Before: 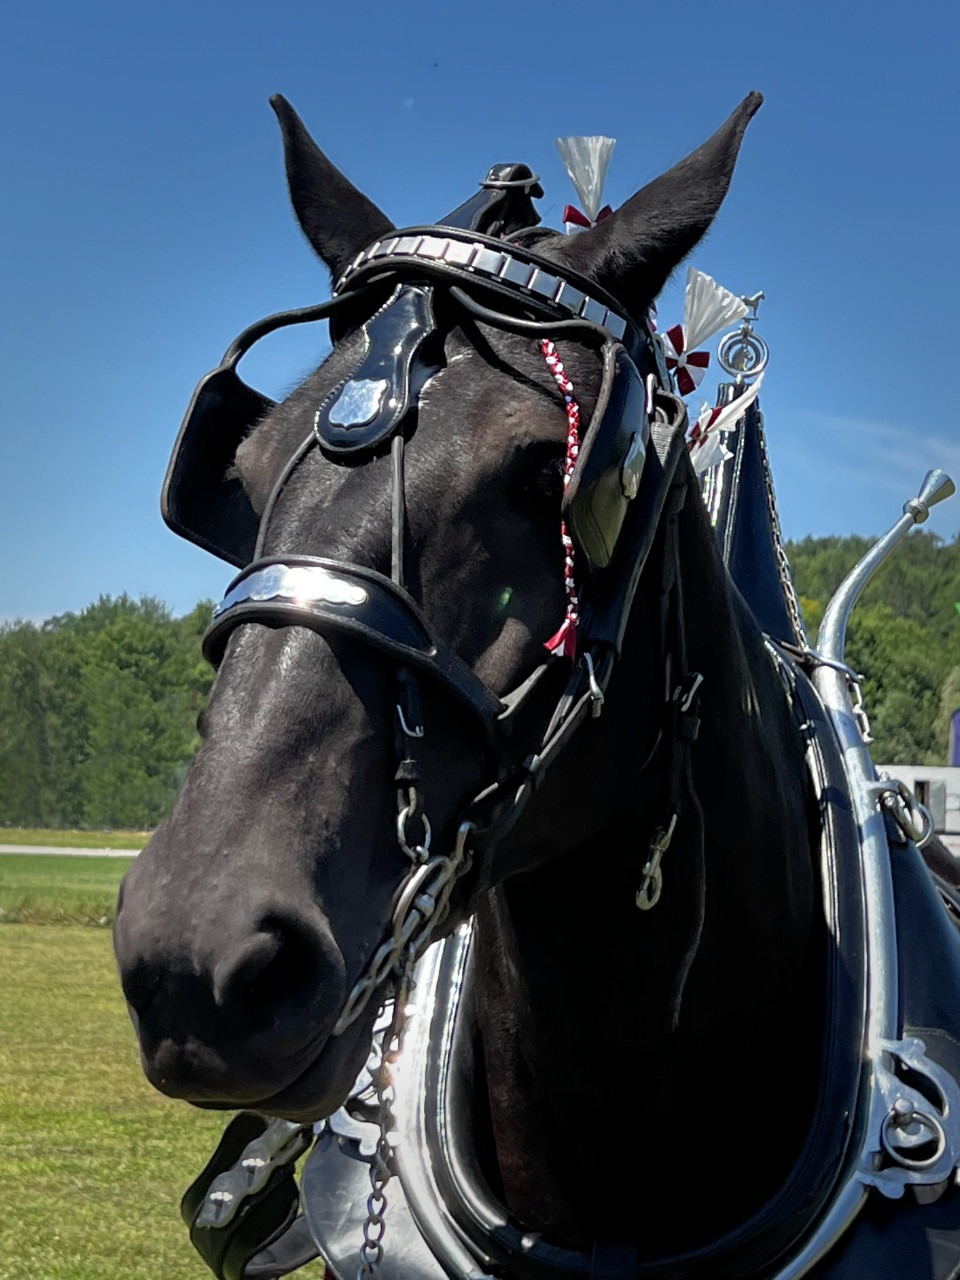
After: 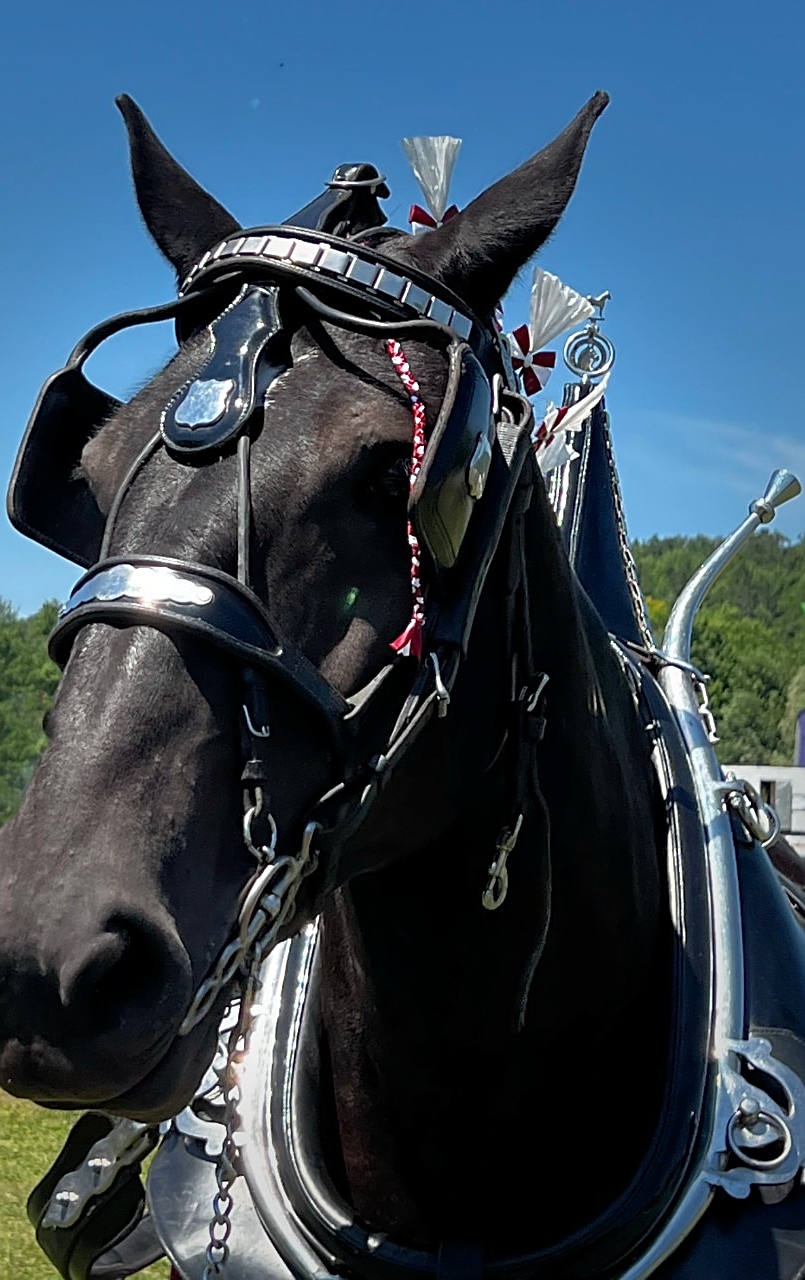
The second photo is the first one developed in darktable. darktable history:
sharpen: on, module defaults
contrast brightness saturation: contrast 0.01, saturation -0.05
crop: left 16.145%
